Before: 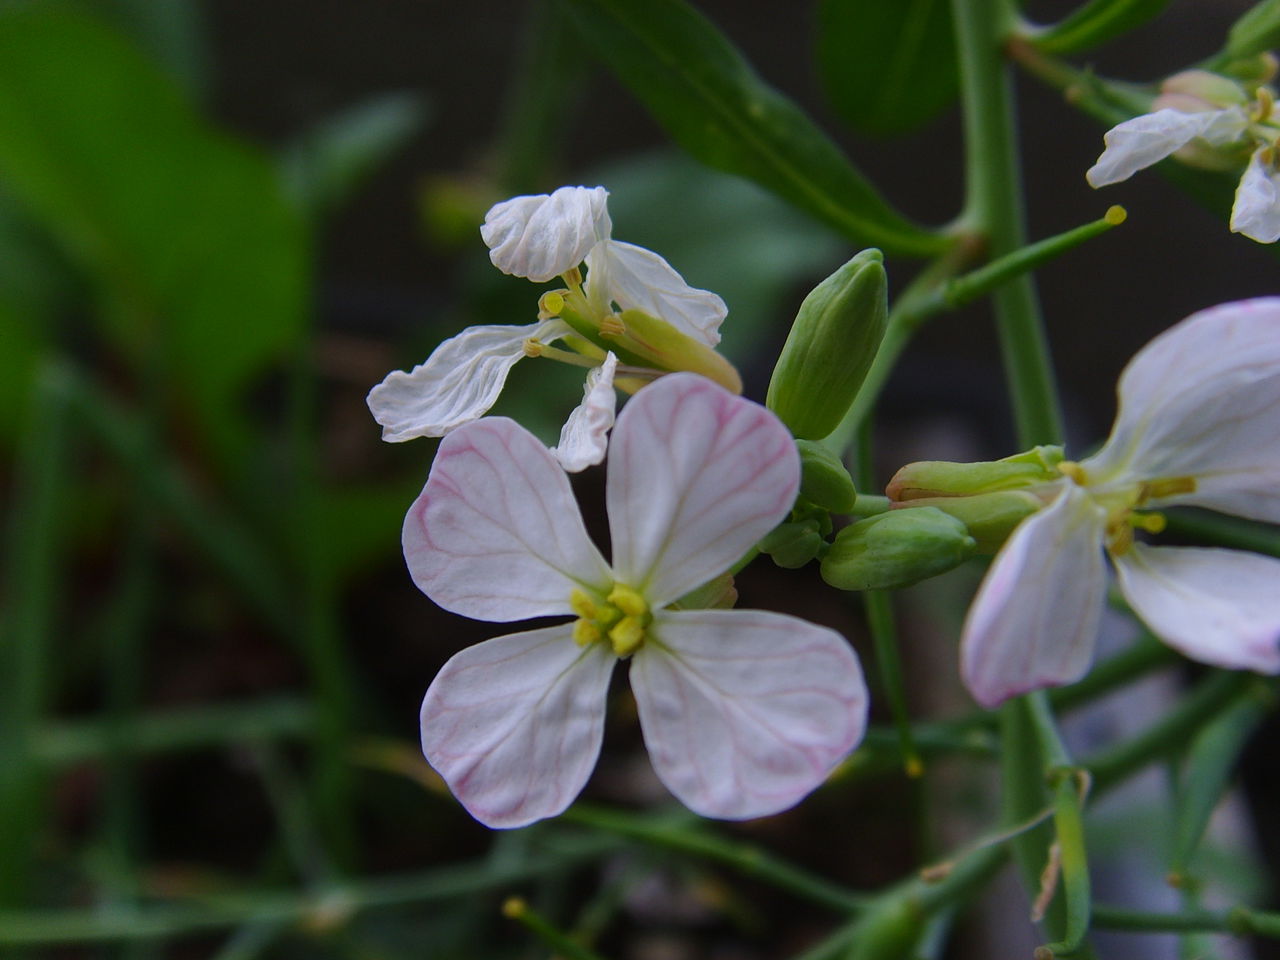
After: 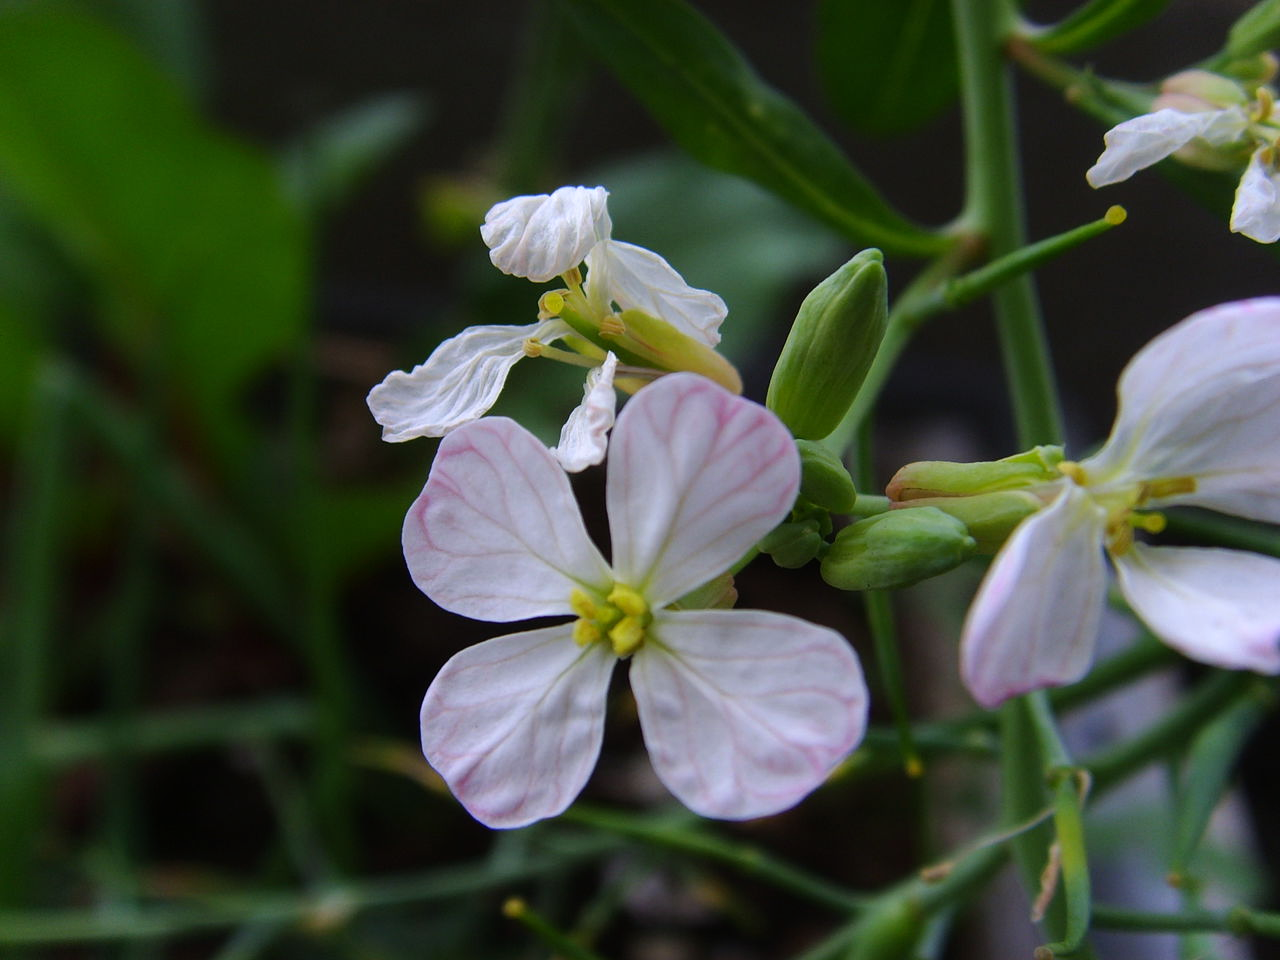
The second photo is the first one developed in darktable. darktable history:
tone equalizer: -8 EV -0.414 EV, -7 EV -0.392 EV, -6 EV -0.333 EV, -5 EV -0.249 EV, -3 EV 0.226 EV, -2 EV 0.356 EV, -1 EV 0.388 EV, +0 EV 0.394 EV
